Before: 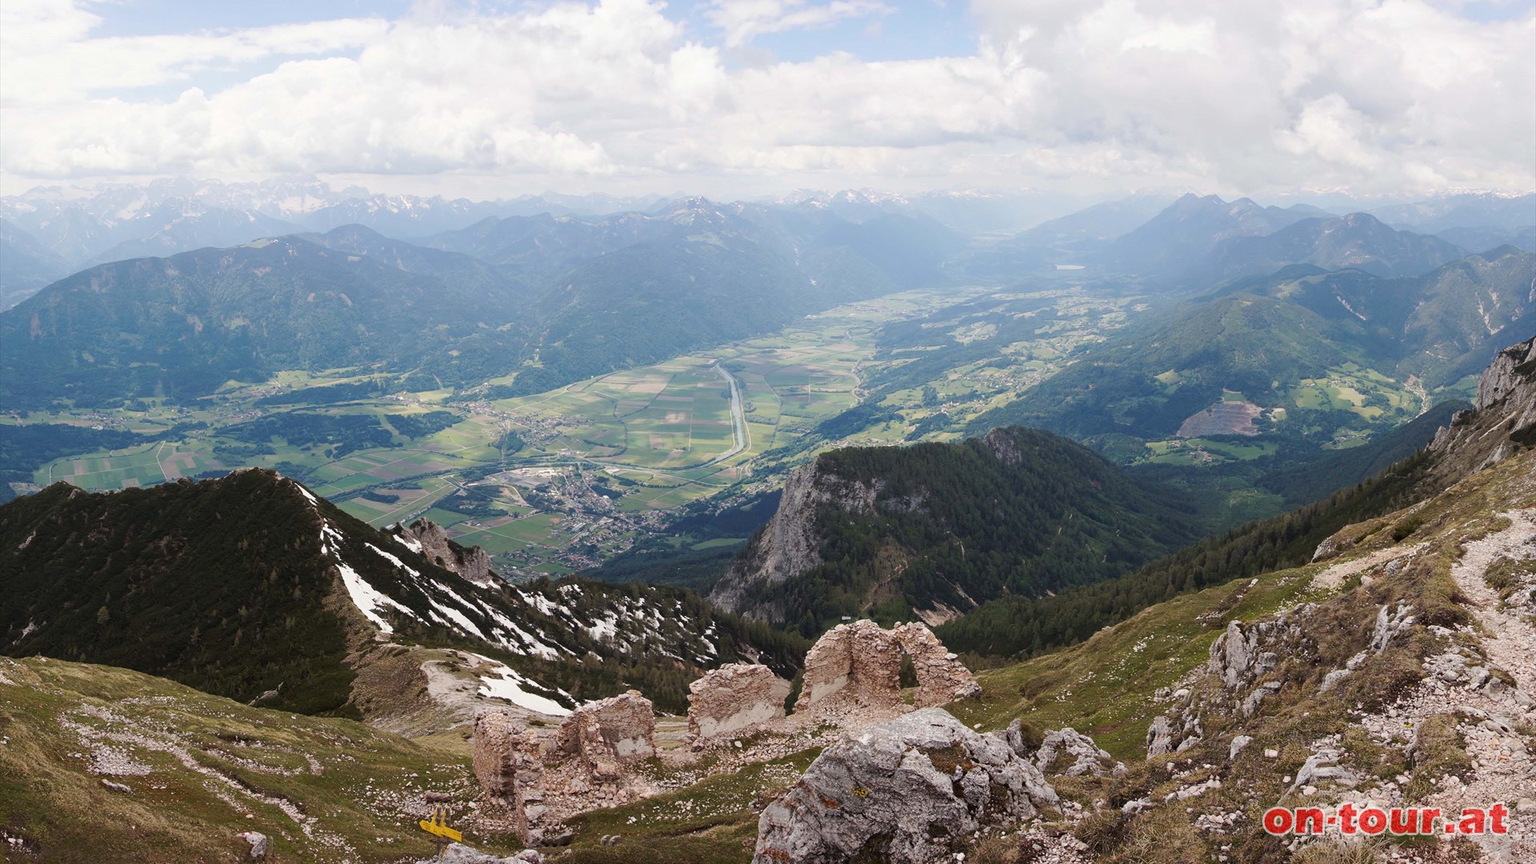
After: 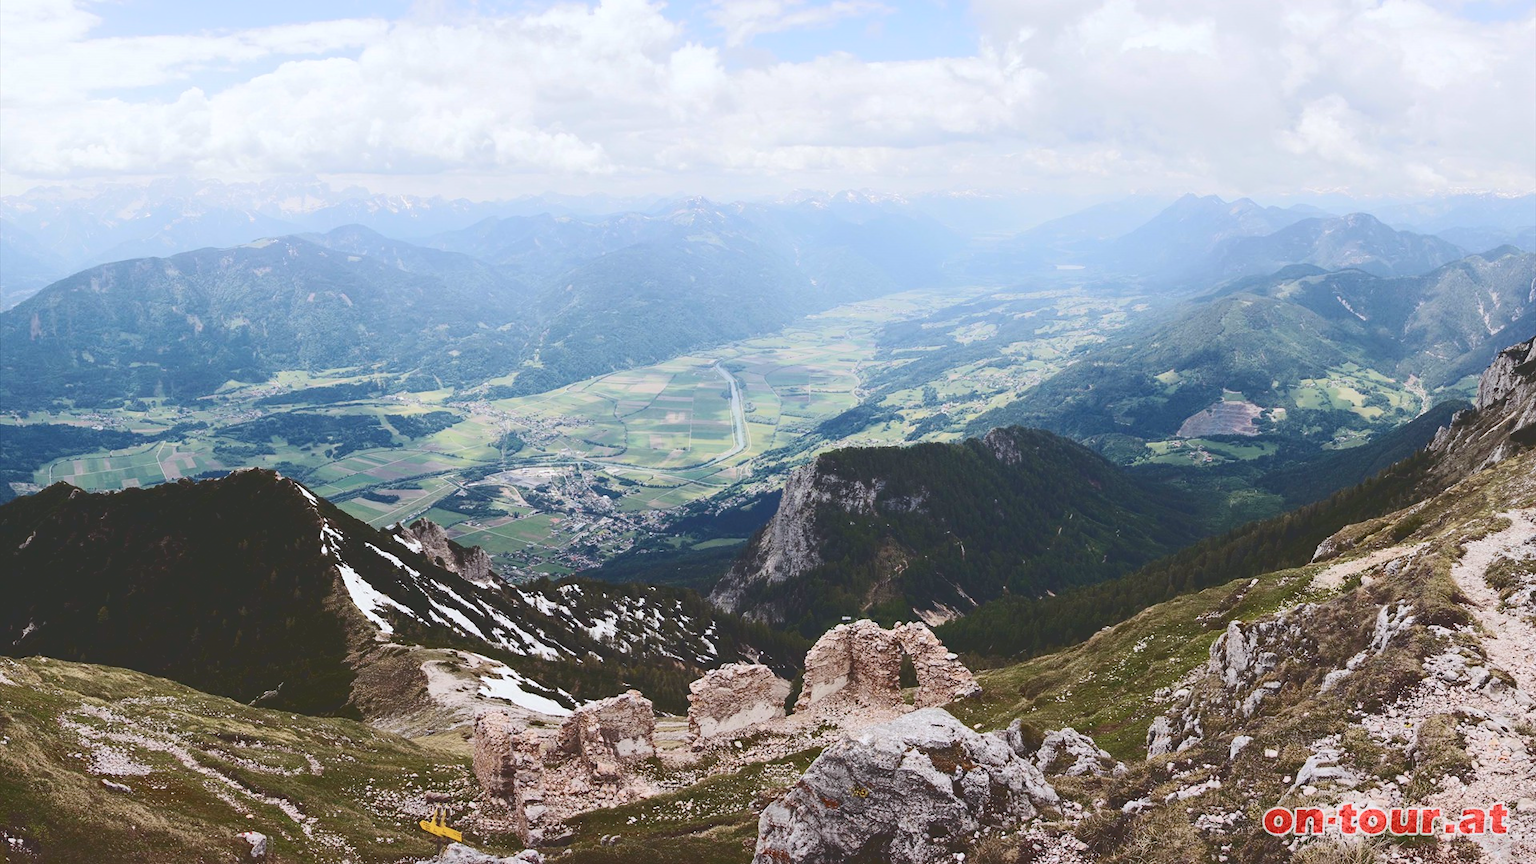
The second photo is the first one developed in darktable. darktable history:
color calibration: x 0.356, y 0.367, temperature 4674.19 K
tone curve: curves: ch0 [(0, 0) (0.003, 0.19) (0.011, 0.192) (0.025, 0.192) (0.044, 0.194) (0.069, 0.196) (0.1, 0.197) (0.136, 0.198) (0.177, 0.216) (0.224, 0.236) (0.277, 0.269) (0.335, 0.331) (0.399, 0.418) (0.468, 0.515) (0.543, 0.621) (0.623, 0.725) (0.709, 0.804) (0.801, 0.859) (0.898, 0.913) (1, 1)], color space Lab, independent channels, preserve colors none
